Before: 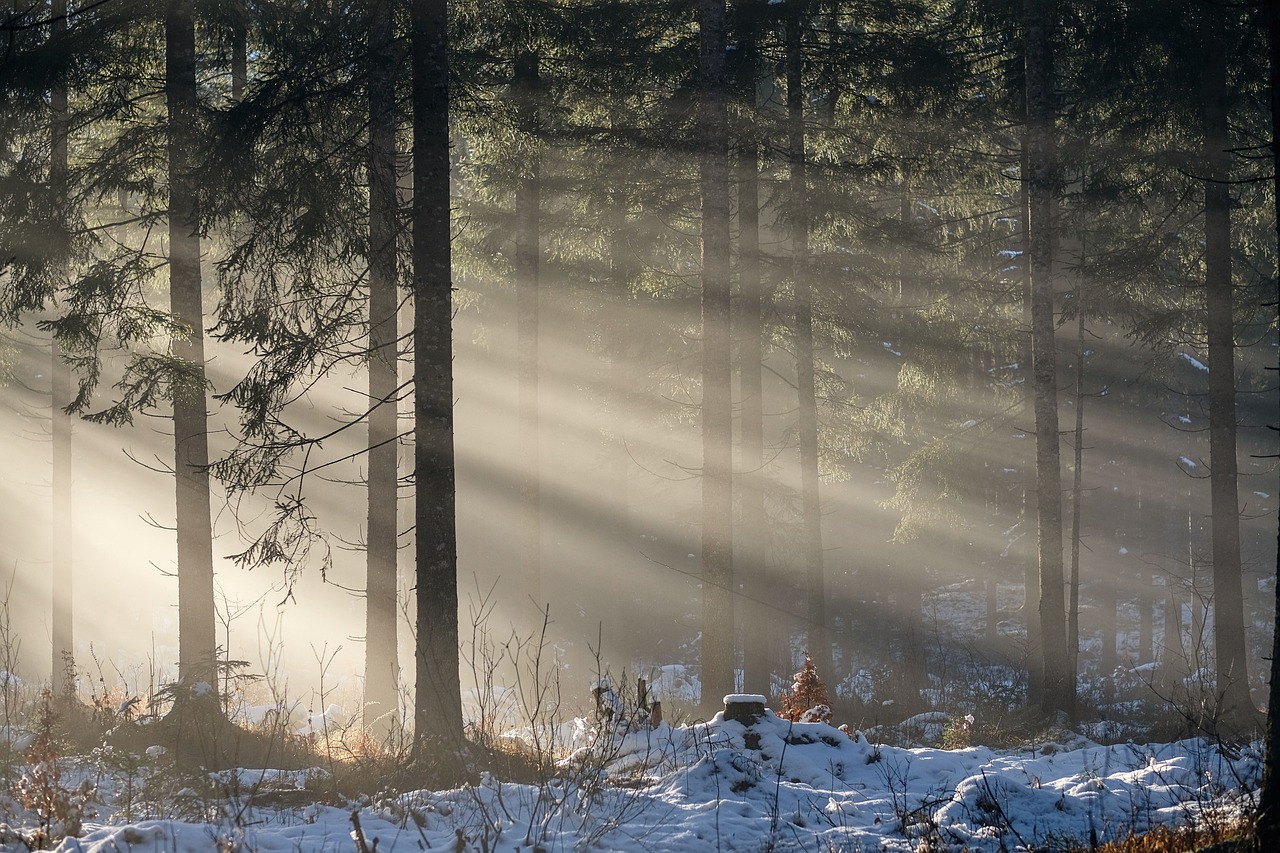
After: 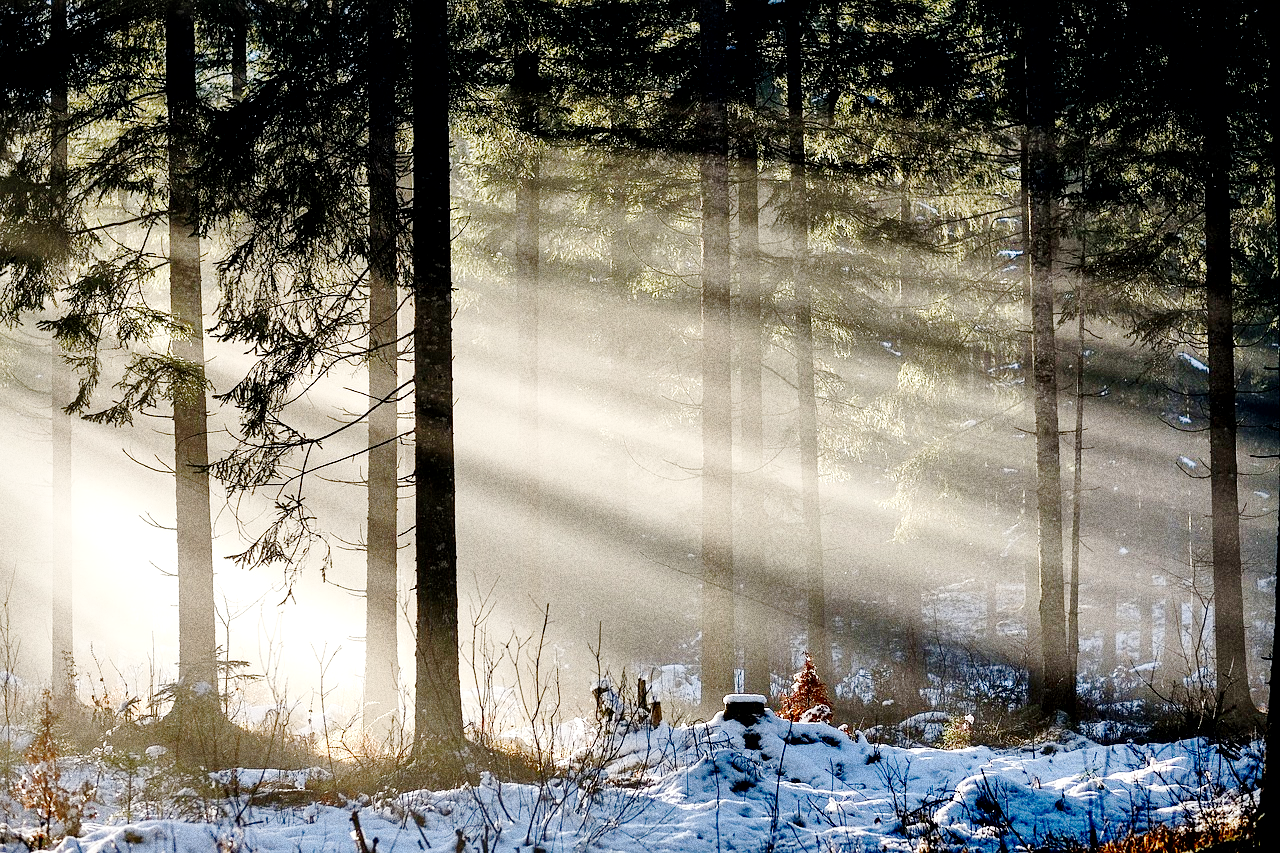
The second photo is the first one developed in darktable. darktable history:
base curve: curves: ch0 [(0, 0) (0.036, 0.01) (0.123, 0.254) (0.258, 0.504) (0.507, 0.748) (1, 1)], preserve colors none
grain: coarseness 10.62 ISO, strength 55.56%
local contrast: mode bilateral grid, contrast 70, coarseness 75, detail 180%, midtone range 0.2
